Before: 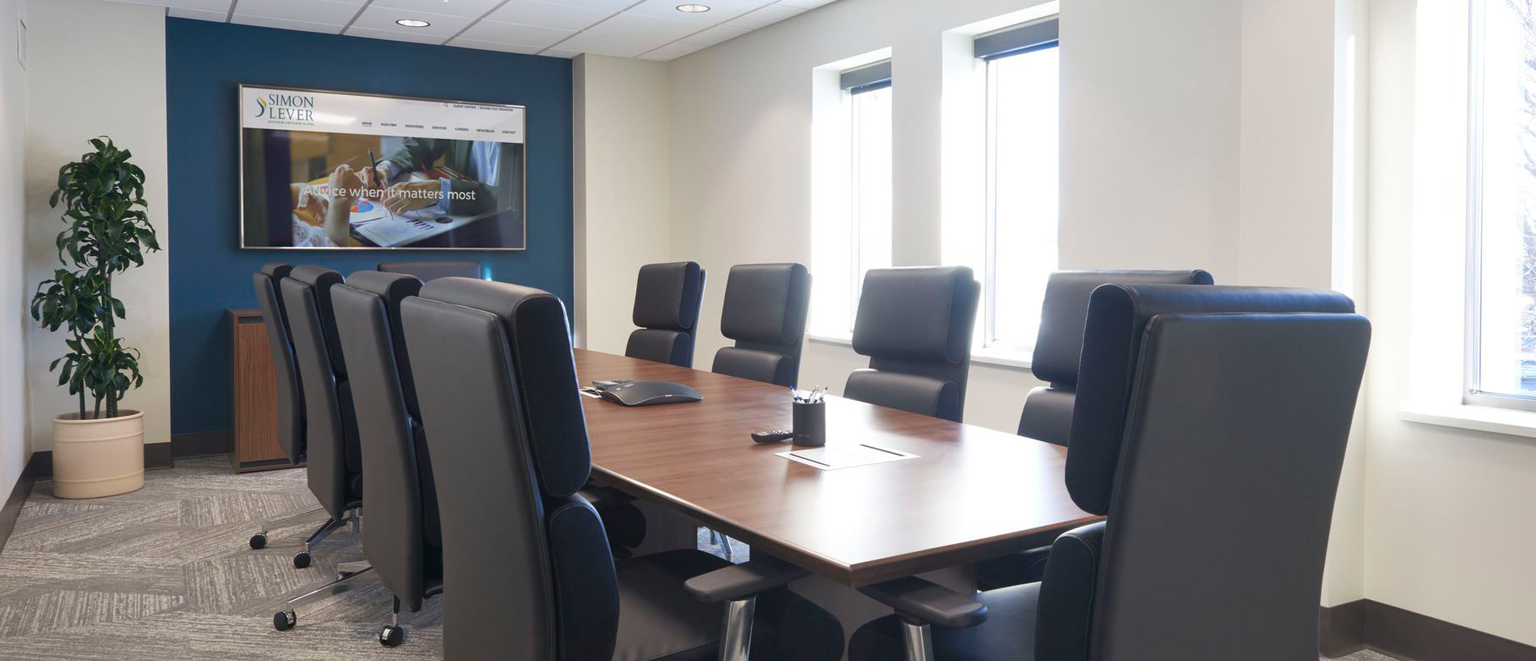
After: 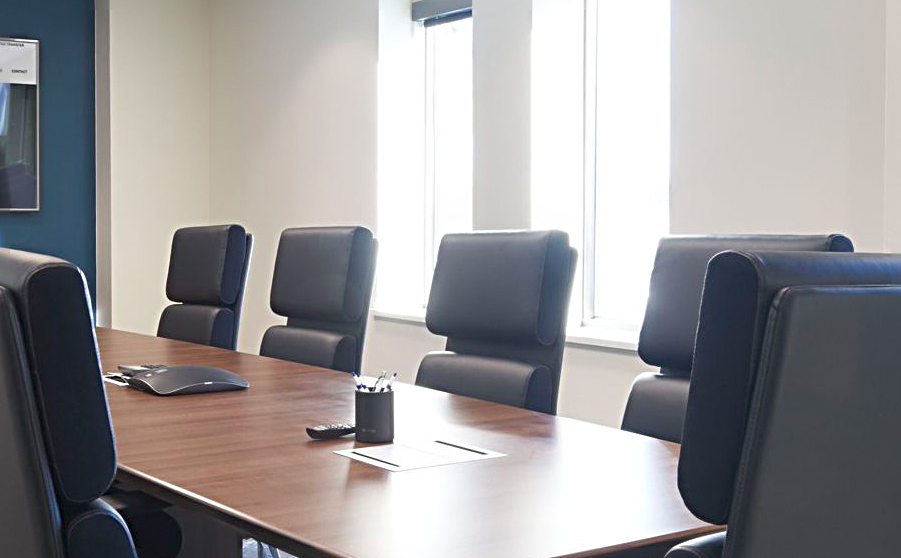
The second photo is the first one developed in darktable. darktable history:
sharpen: radius 4
crop: left 32.075%, top 10.976%, right 18.355%, bottom 17.596%
